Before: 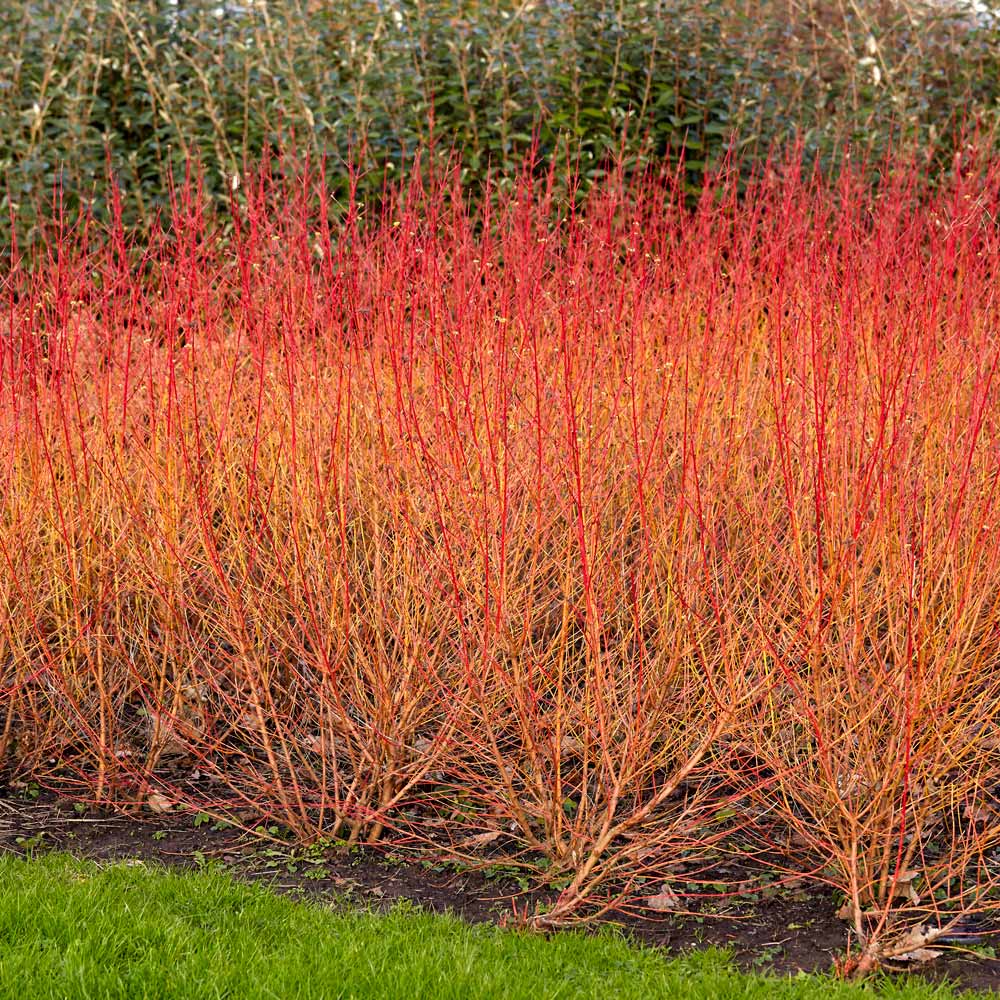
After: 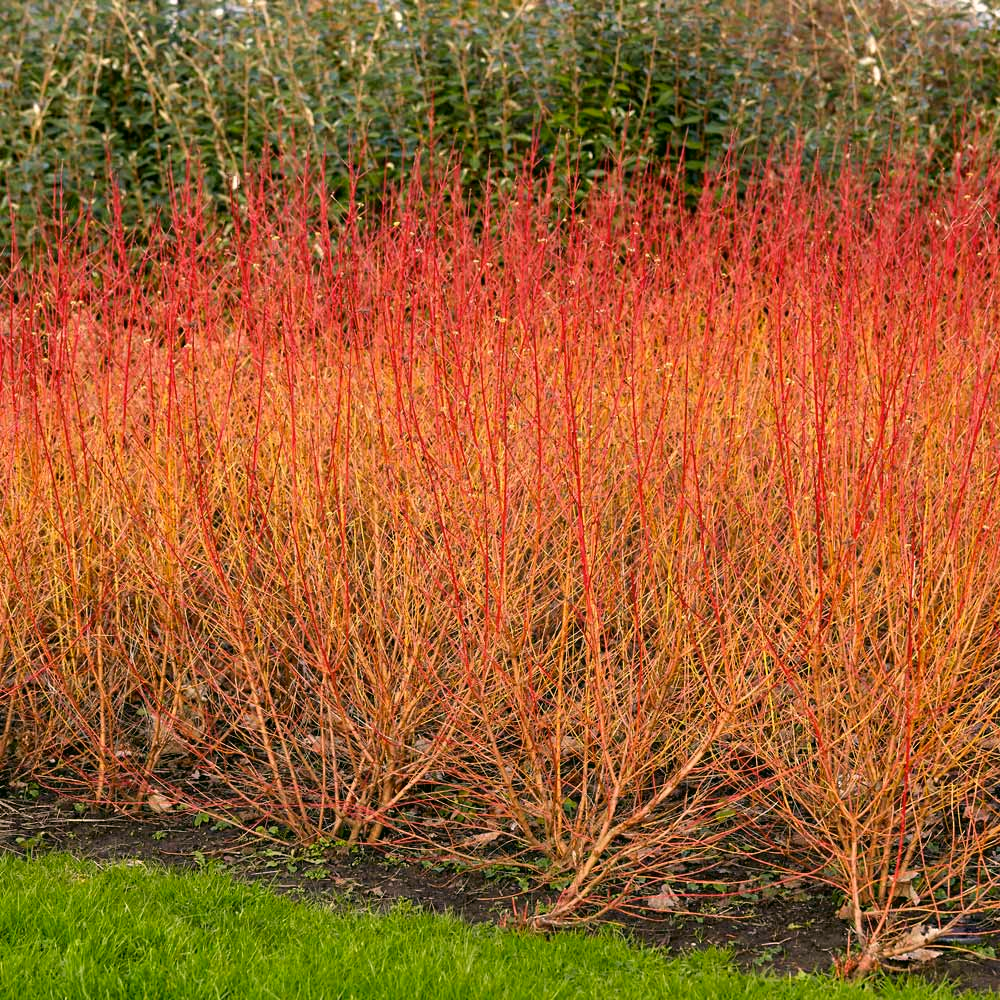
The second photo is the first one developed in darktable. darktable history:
color correction: highlights a* 4.5, highlights b* 4.98, shadows a* -7.56, shadows b* 4.61
